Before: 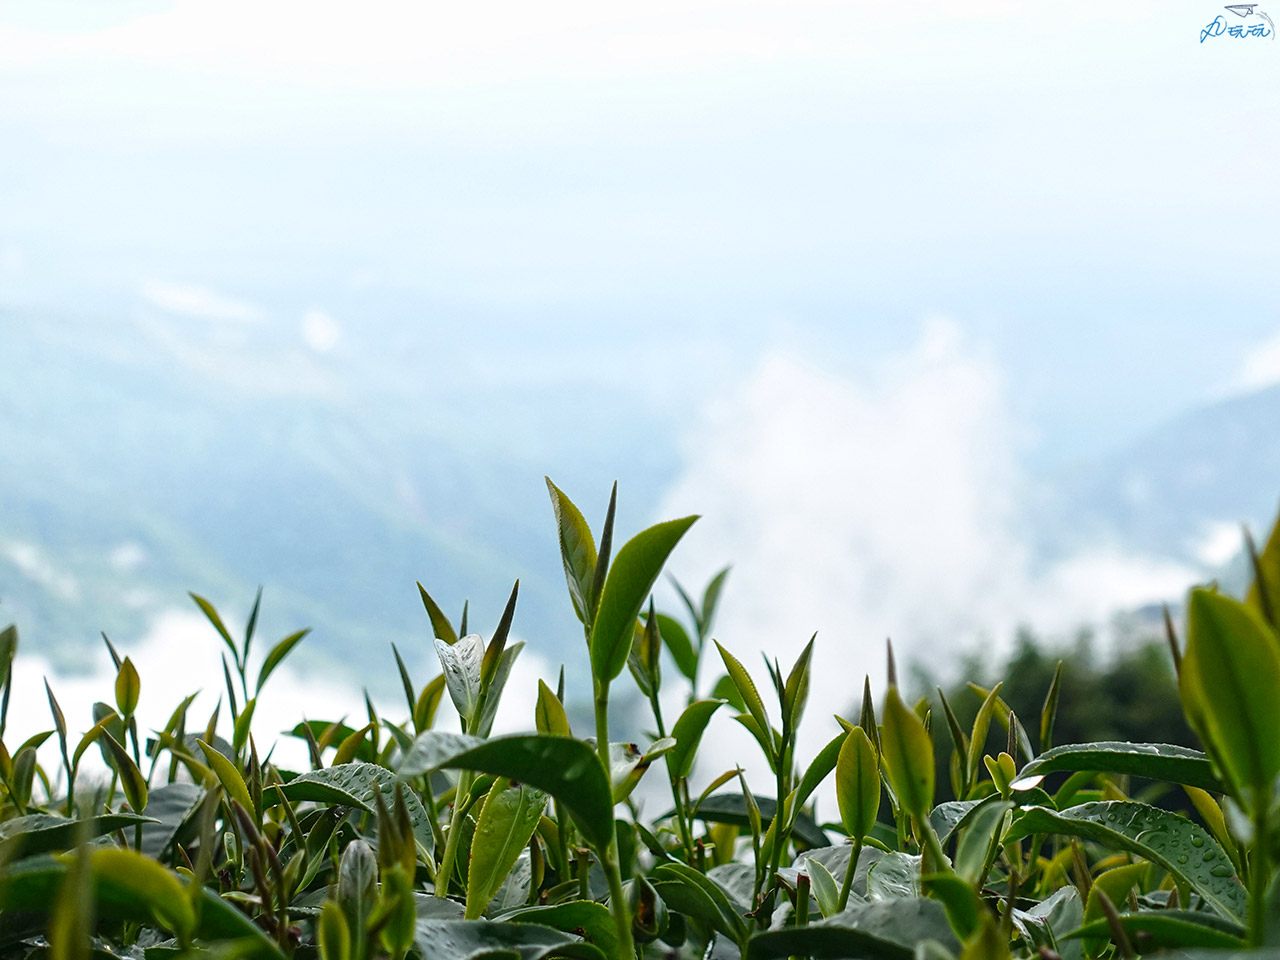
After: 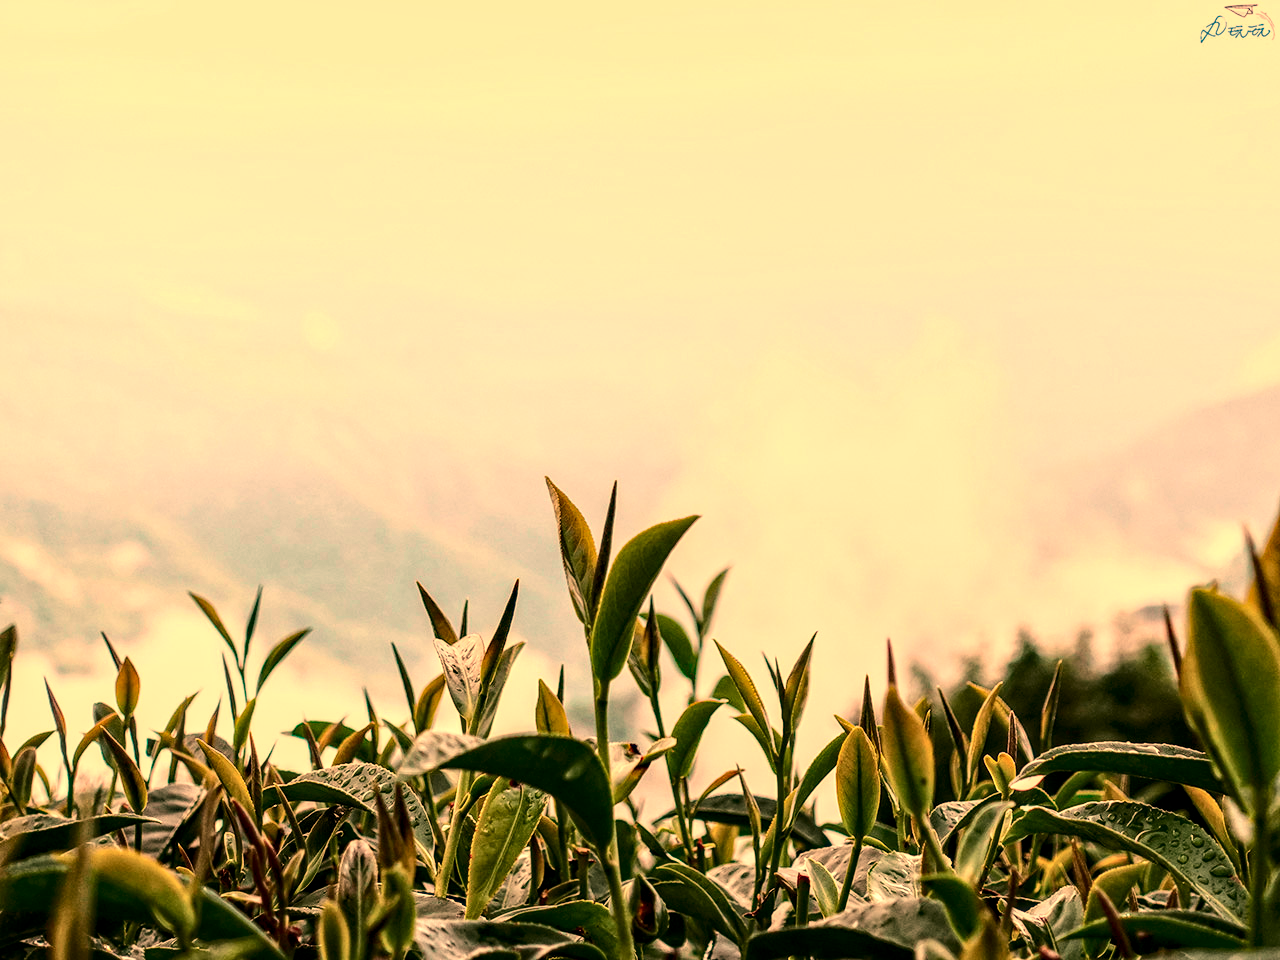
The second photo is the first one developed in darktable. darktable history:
contrast brightness saturation: contrast 0.15, brightness -0.01, saturation 0.1
white balance: red 1.467, blue 0.684
haze removal: strength 0.29, distance 0.25, compatibility mode true, adaptive false
shadows and highlights: shadows -10, white point adjustment 1.5, highlights 10
tone curve: curves: ch0 [(0, 0) (0.105, 0.068) (0.181, 0.14) (0.28, 0.259) (0.384, 0.404) (0.485, 0.531) (0.638, 0.681) (0.87, 0.883) (1, 0.977)]; ch1 [(0, 0) (0.161, 0.092) (0.35, 0.33) (0.379, 0.401) (0.456, 0.469) (0.501, 0.499) (0.516, 0.524) (0.562, 0.569) (0.635, 0.646) (1, 1)]; ch2 [(0, 0) (0.371, 0.362) (0.437, 0.437) (0.5, 0.5) (0.53, 0.524) (0.56, 0.561) (0.622, 0.606) (1, 1)], color space Lab, independent channels, preserve colors none
local contrast: detail 150%
